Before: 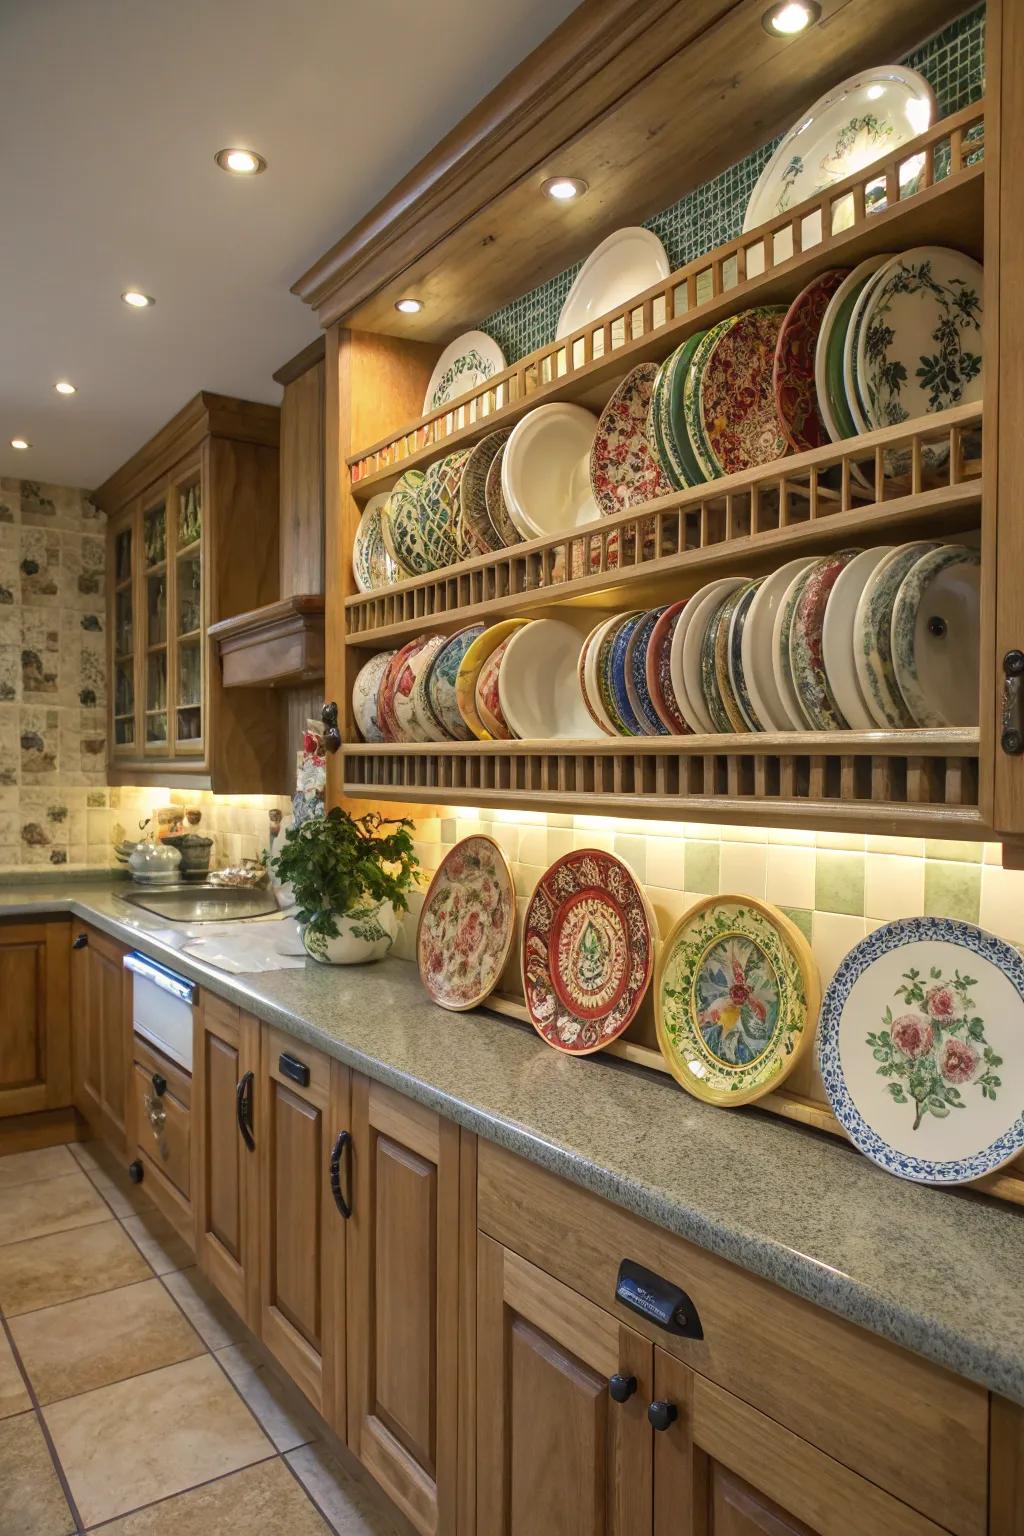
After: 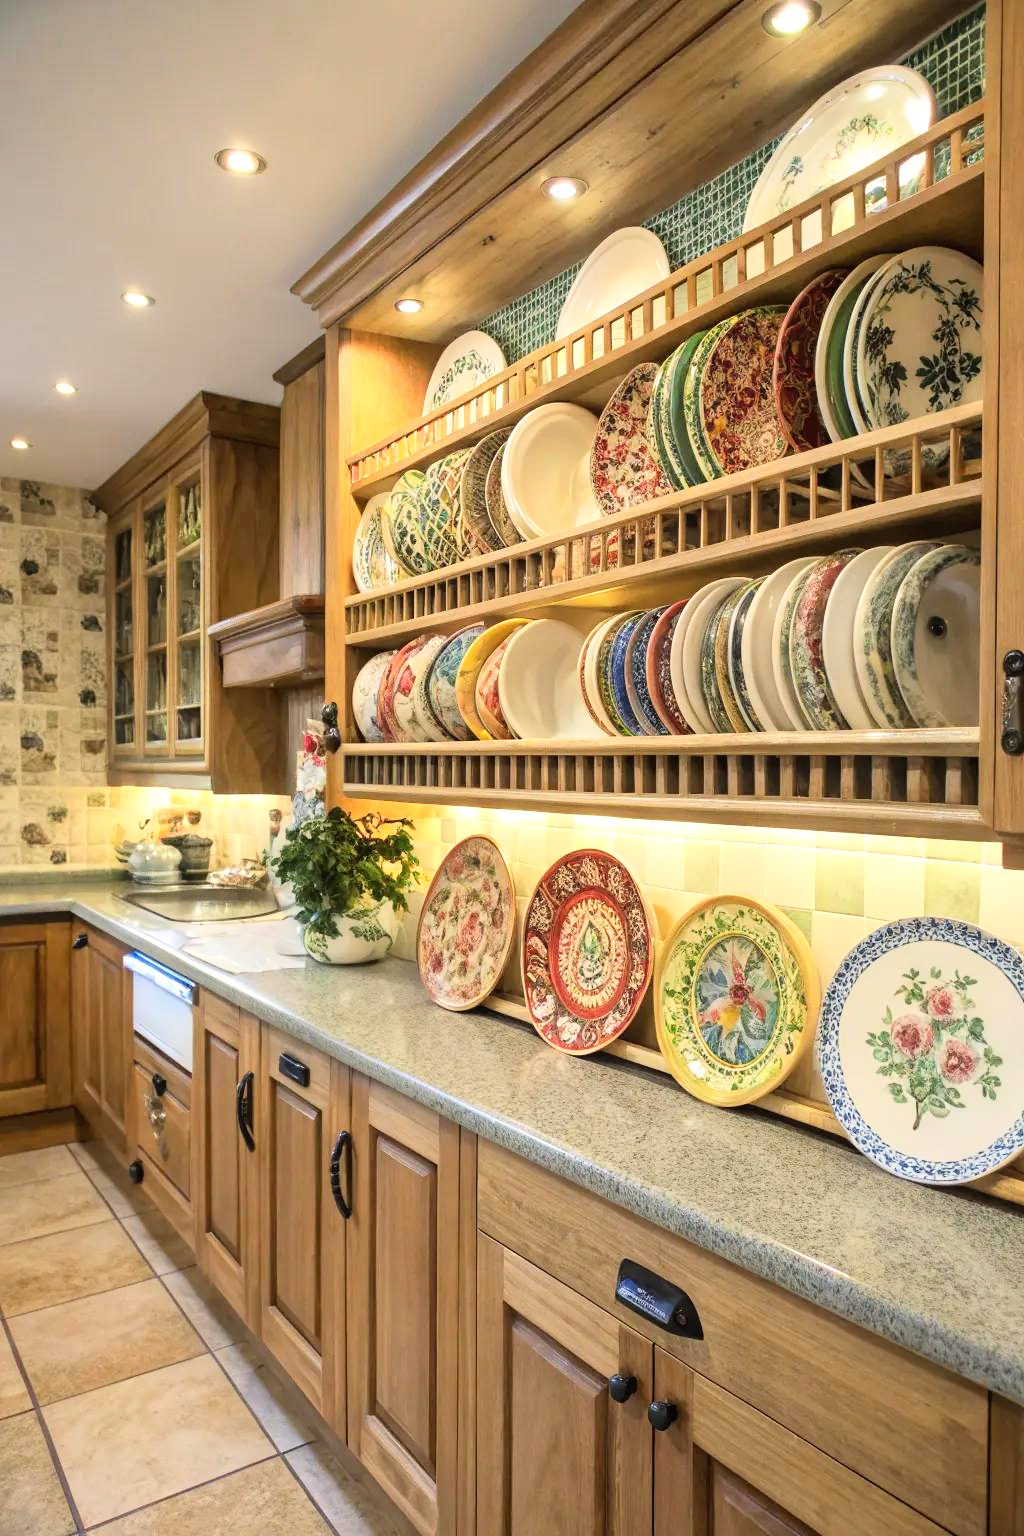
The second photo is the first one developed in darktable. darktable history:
base curve: curves: ch0 [(0, 0) (0.008, 0.007) (0.022, 0.029) (0.048, 0.089) (0.092, 0.197) (0.191, 0.399) (0.275, 0.534) (0.357, 0.65) (0.477, 0.78) (0.542, 0.833) (0.799, 0.973) (1, 1)]
